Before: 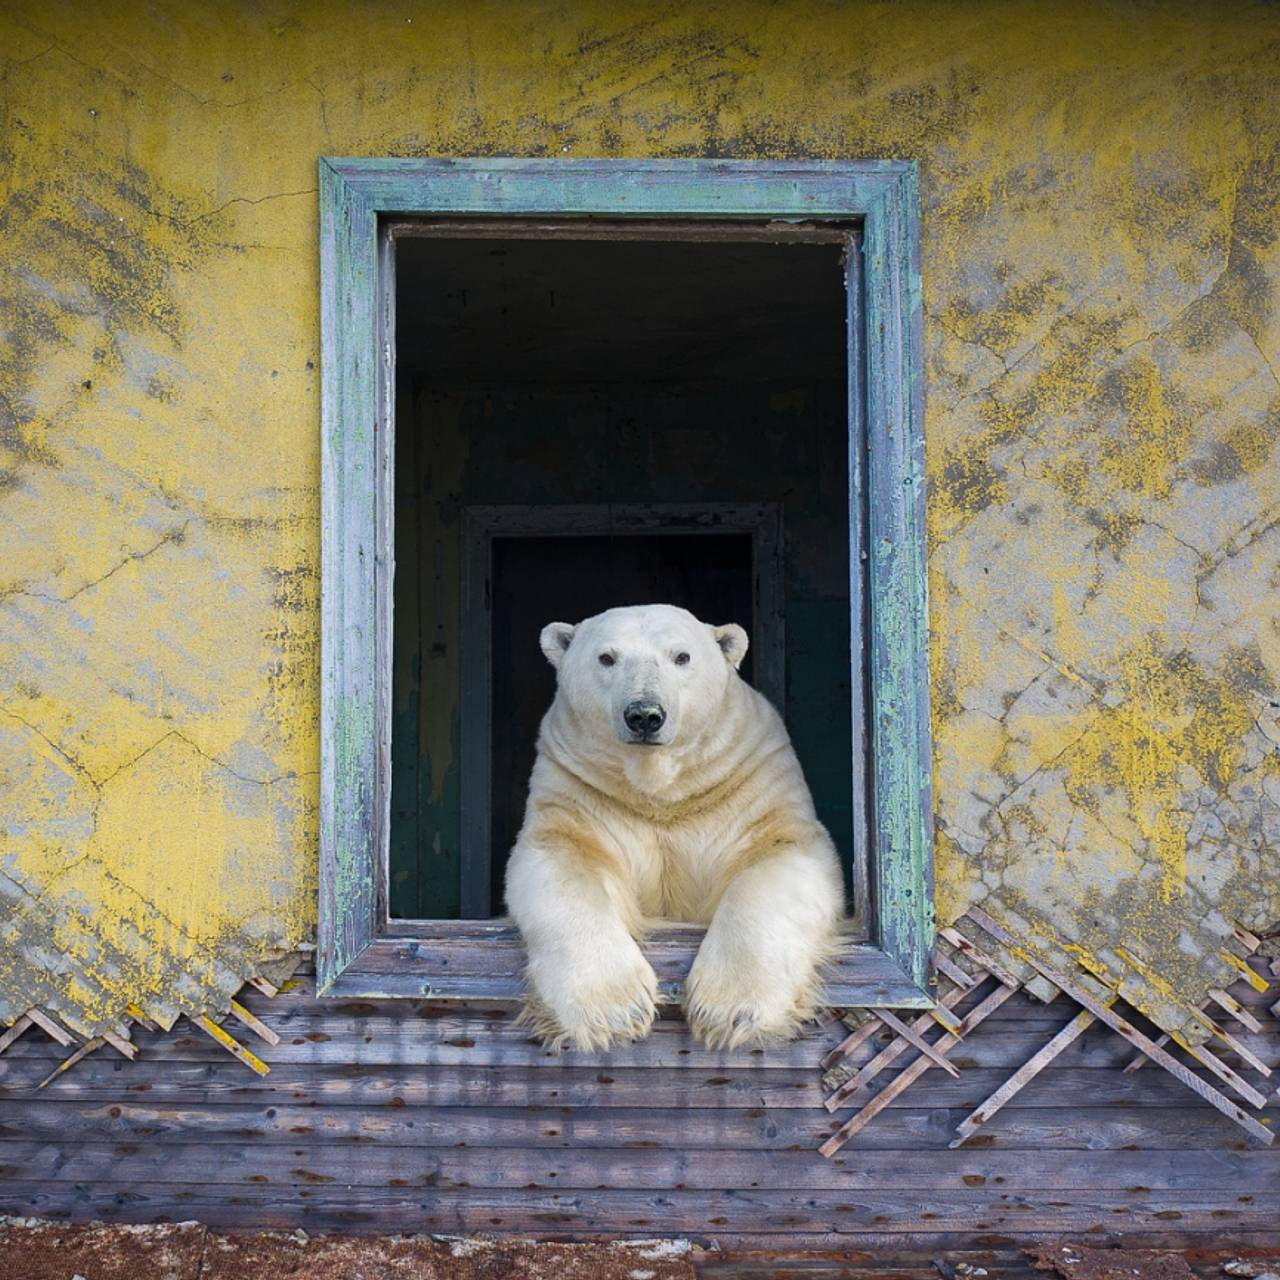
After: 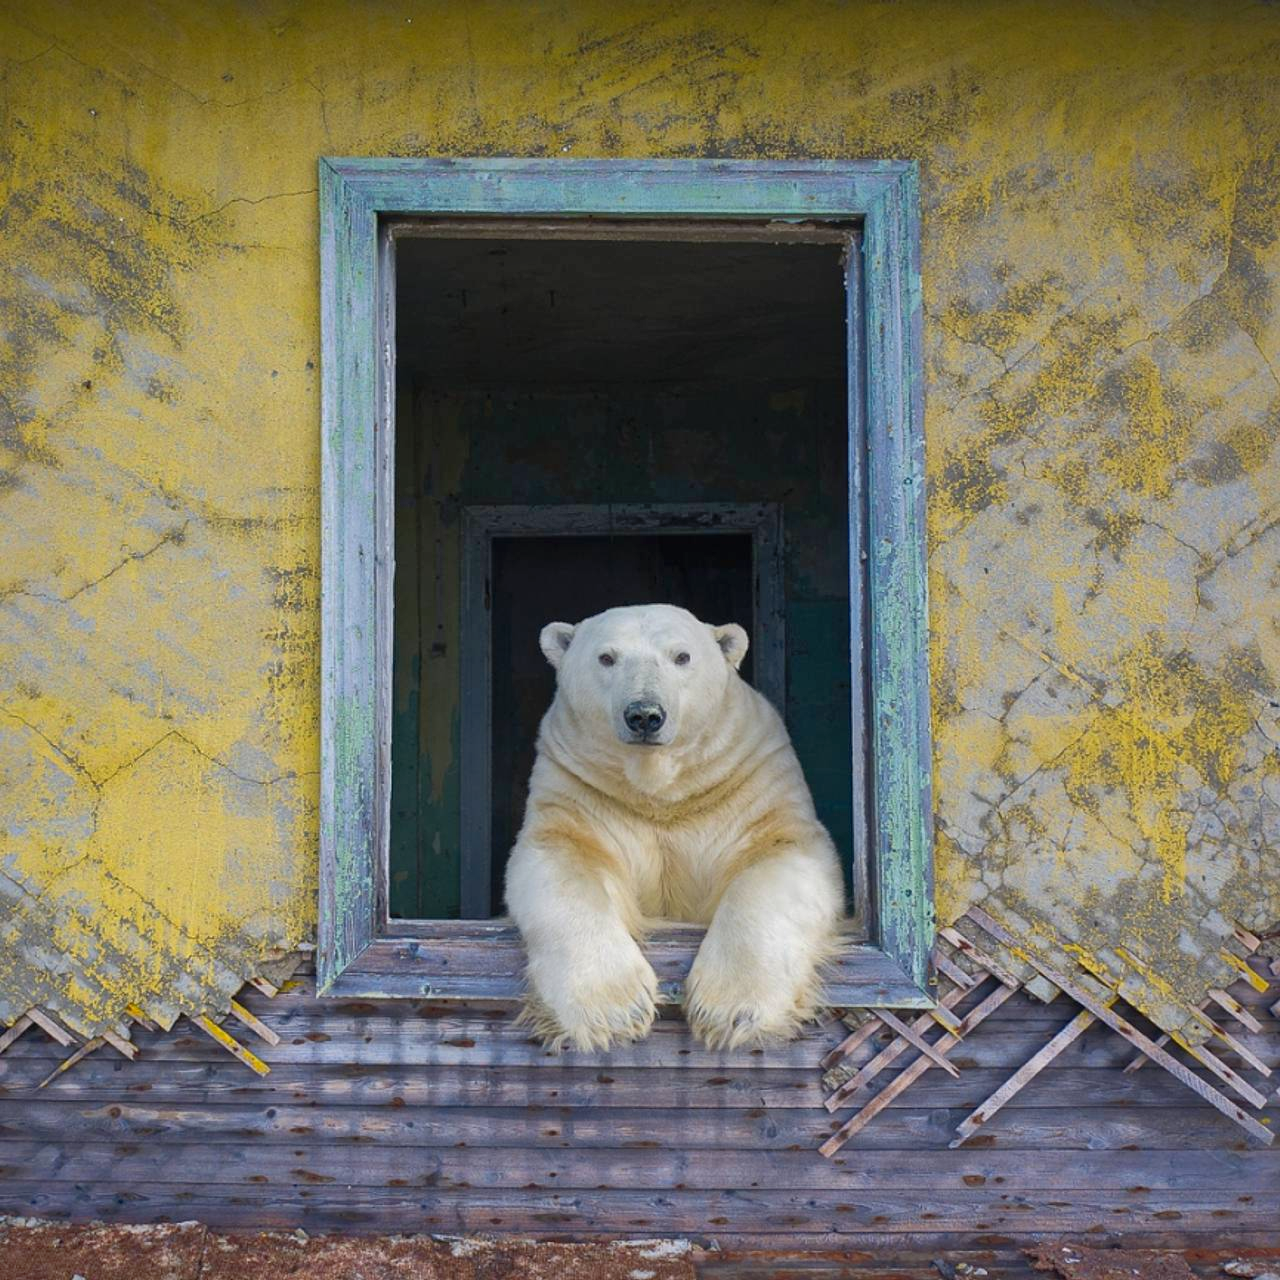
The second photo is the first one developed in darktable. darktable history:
shadows and highlights: on, module defaults
contrast brightness saturation: contrast -0.017, brightness -0.007, saturation 0.039
